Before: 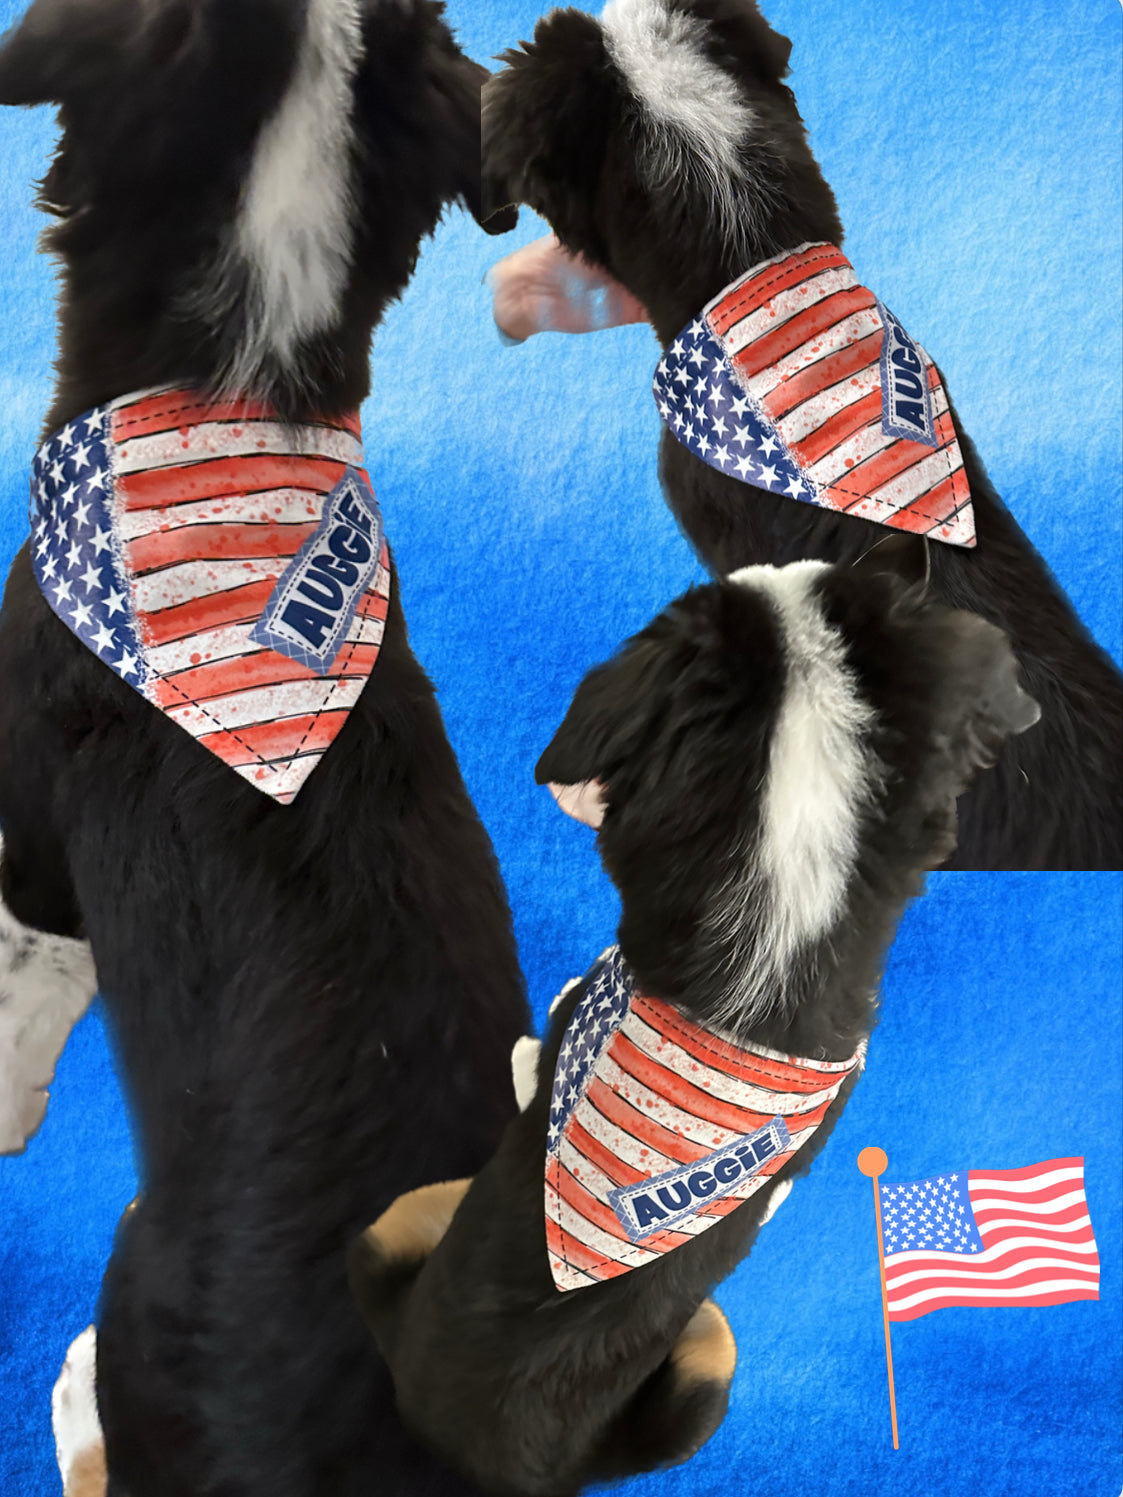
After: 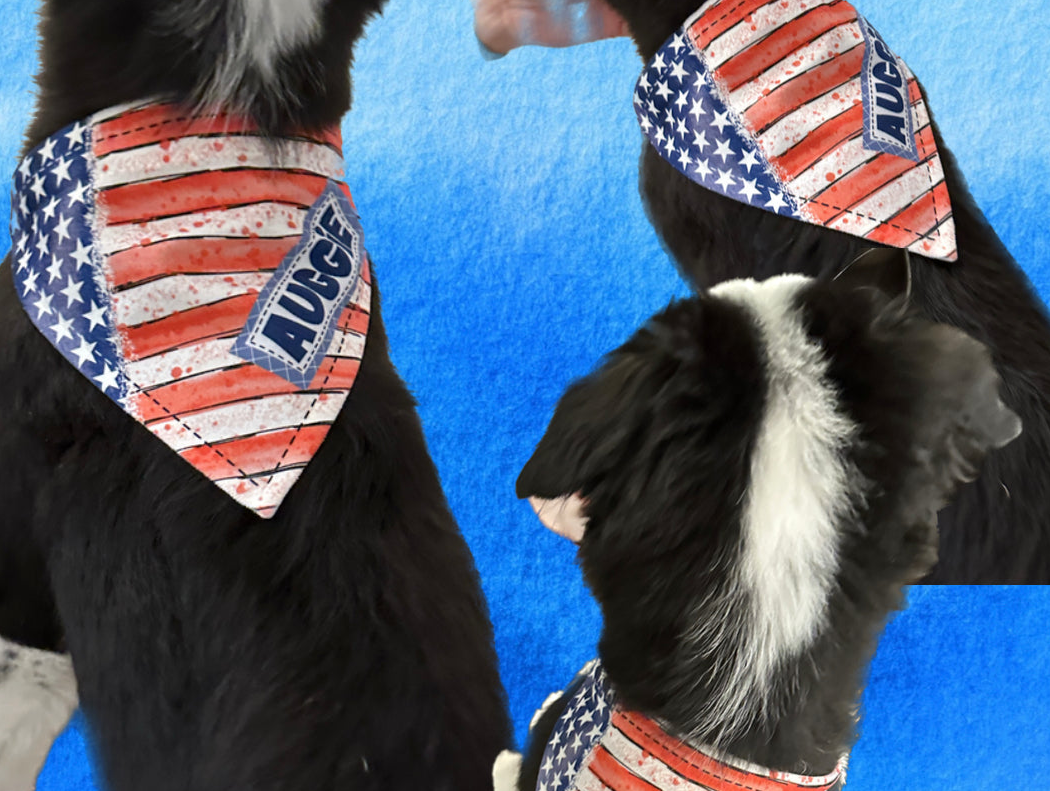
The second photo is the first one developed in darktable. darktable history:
color zones: mix 26.11%
crop: left 1.752%, top 19.123%, right 4.671%, bottom 27.995%
